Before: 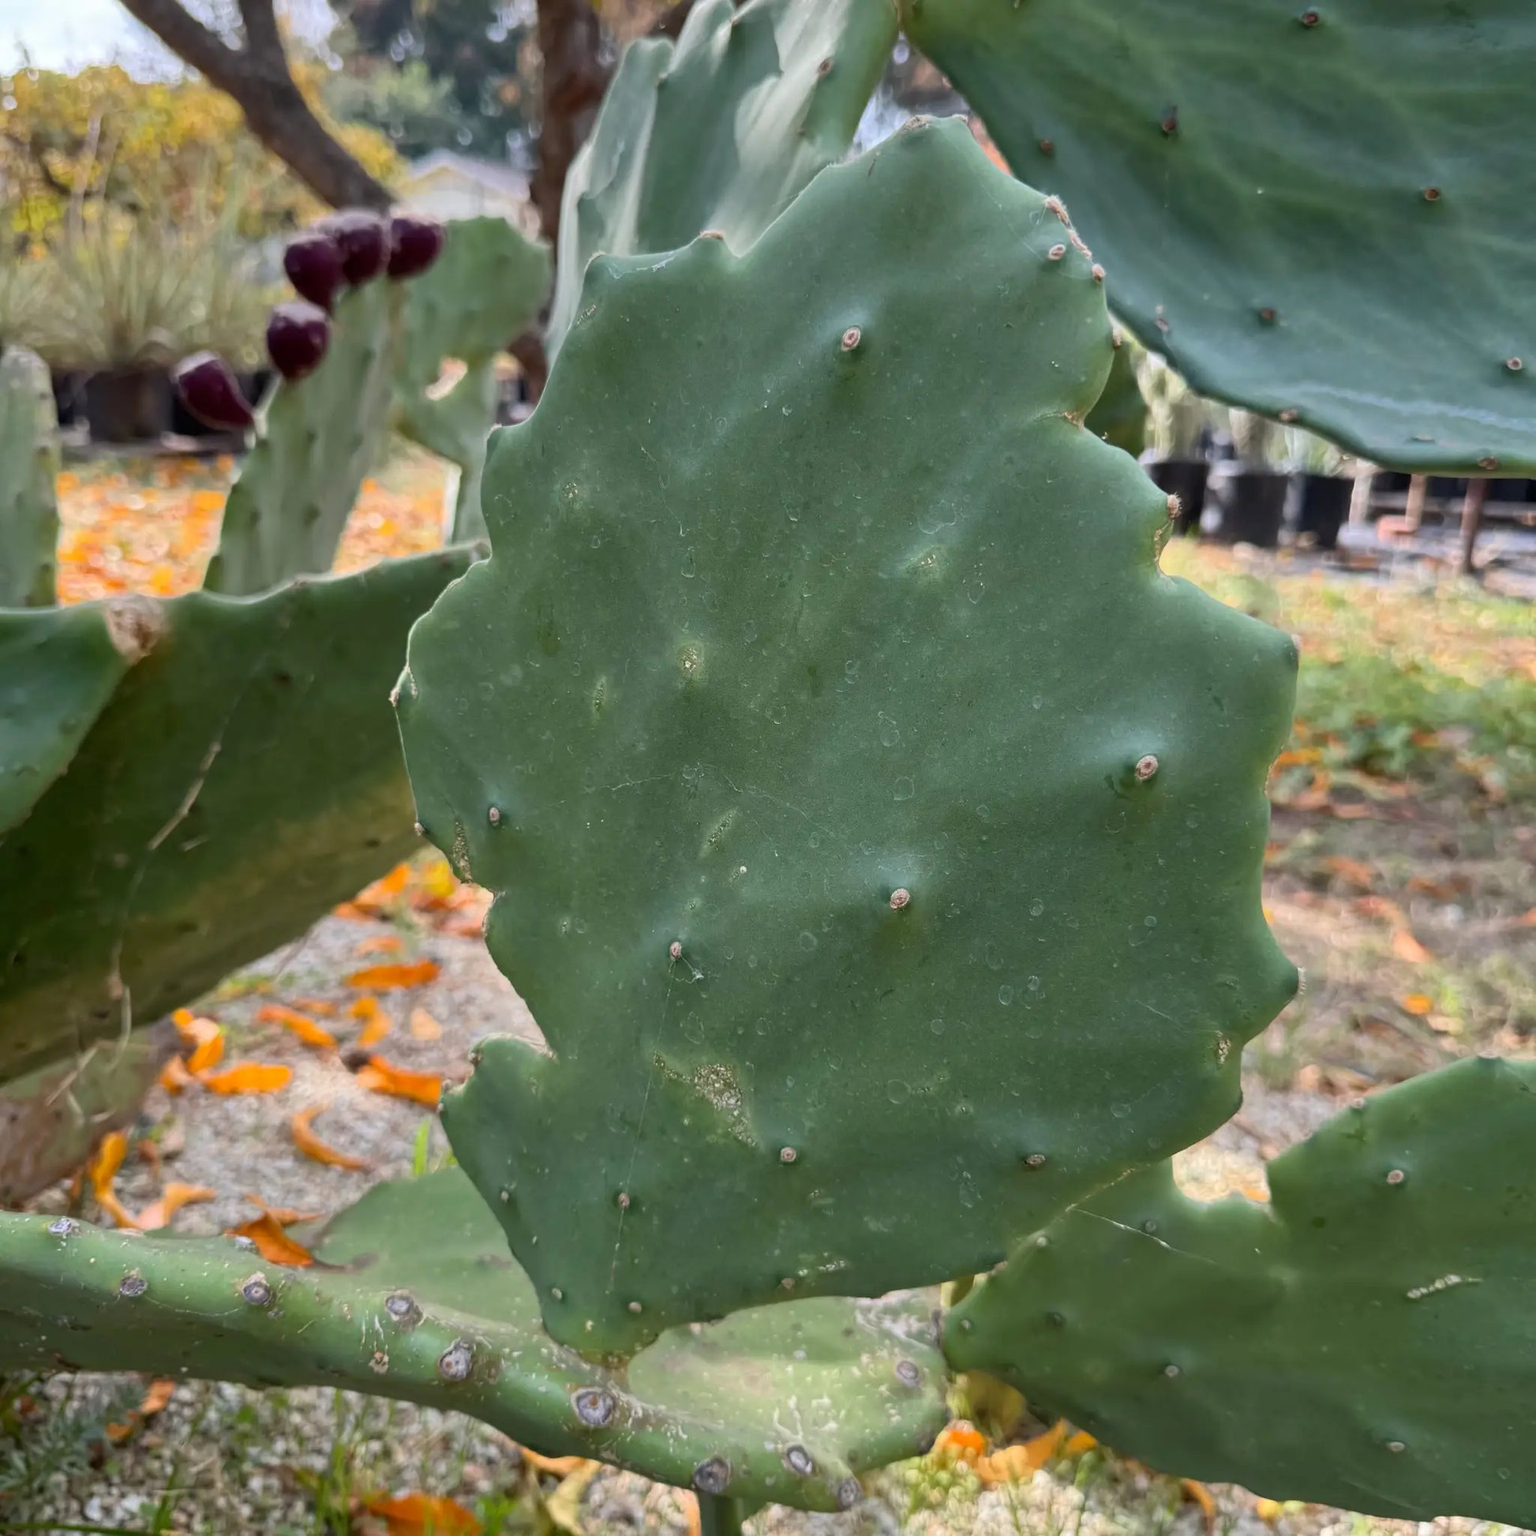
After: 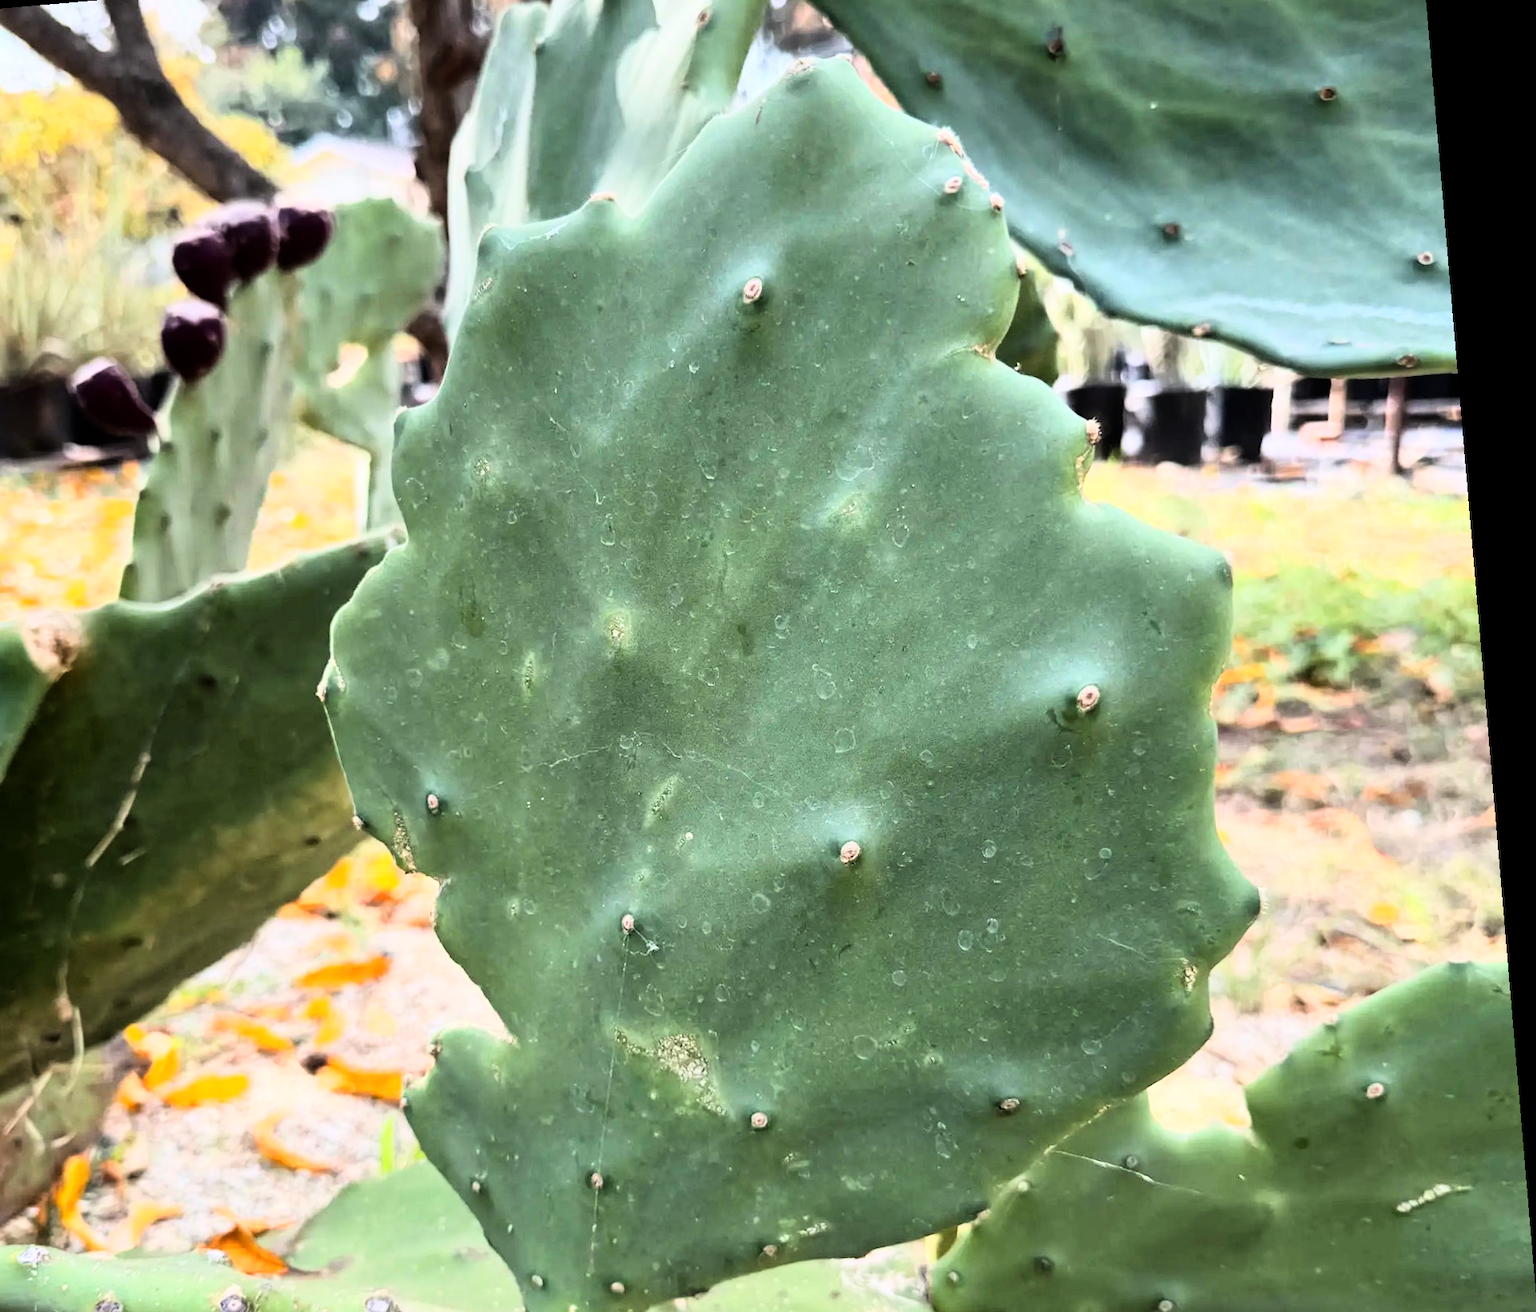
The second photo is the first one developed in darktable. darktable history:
rgb curve: curves: ch0 [(0, 0) (0.21, 0.15) (0.24, 0.21) (0.5, 0.75) (0.75, 0.96) (0.89, 0.99) (1, 1)]; ch1 [(0, 0.02) (0.21, 0.13) (0.25, 0.2) (0.5, 0.67) (0.75, 0.9) (0.89, 0.97) (1, 1)]; ch2 [(0, 0.02) (0.21, 0.13) (0.25, 0.2) (0.5, 0.67) (0.75, 0.9) (0.89, 0.97) (1, 1)], compensate middle gray true
rotate and perspective: rotation -4.86°, automatic cropping off
crop: left 8.155%, top 6.611%, bottom 15.385%
